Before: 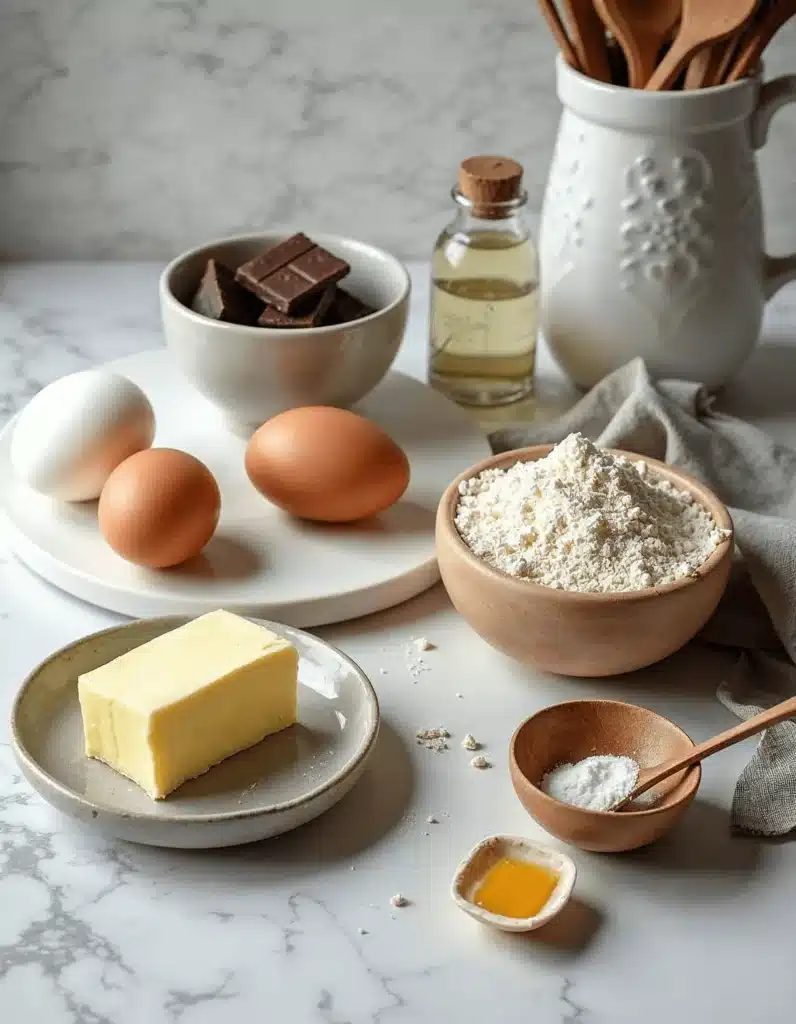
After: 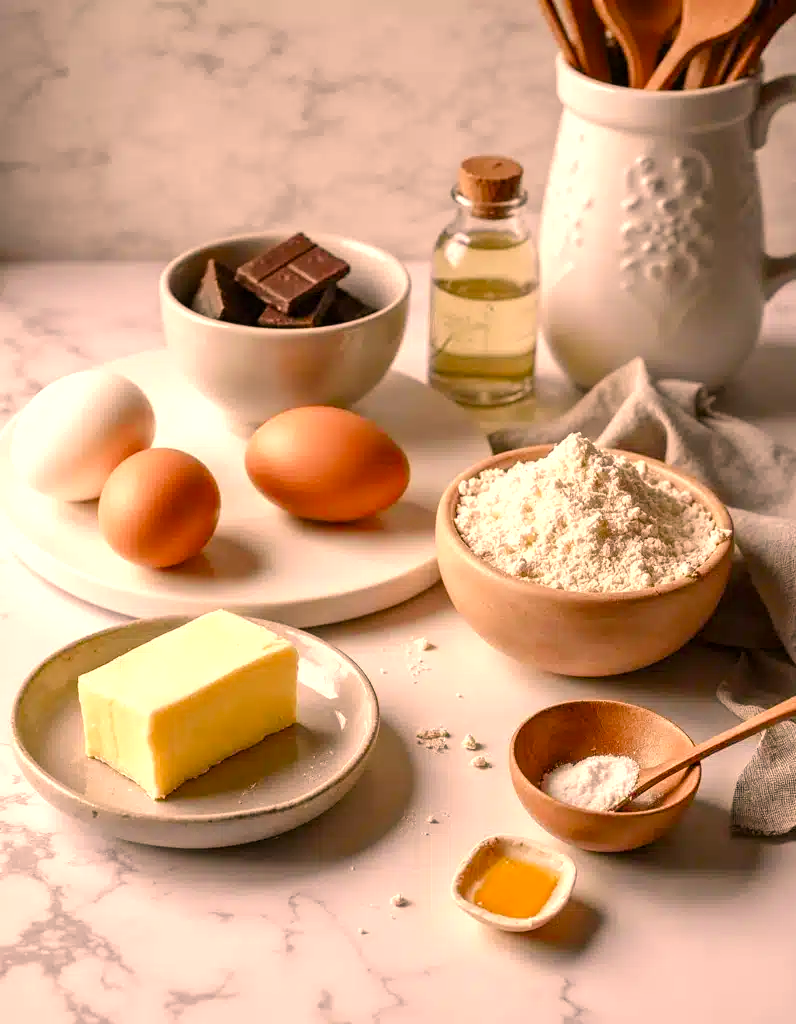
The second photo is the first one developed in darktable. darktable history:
color balance rgb: perceptual saturation grading › global saturation 20%, perceptual saturation grading › highlights -50%, perceptual saturation grading › shadows 30%, perceptual brilliance grading › global brilliance 10%, perceptual brilliance grading › shadows 15%
color correction: highlights a* 21.88, highlights b* 22.25
